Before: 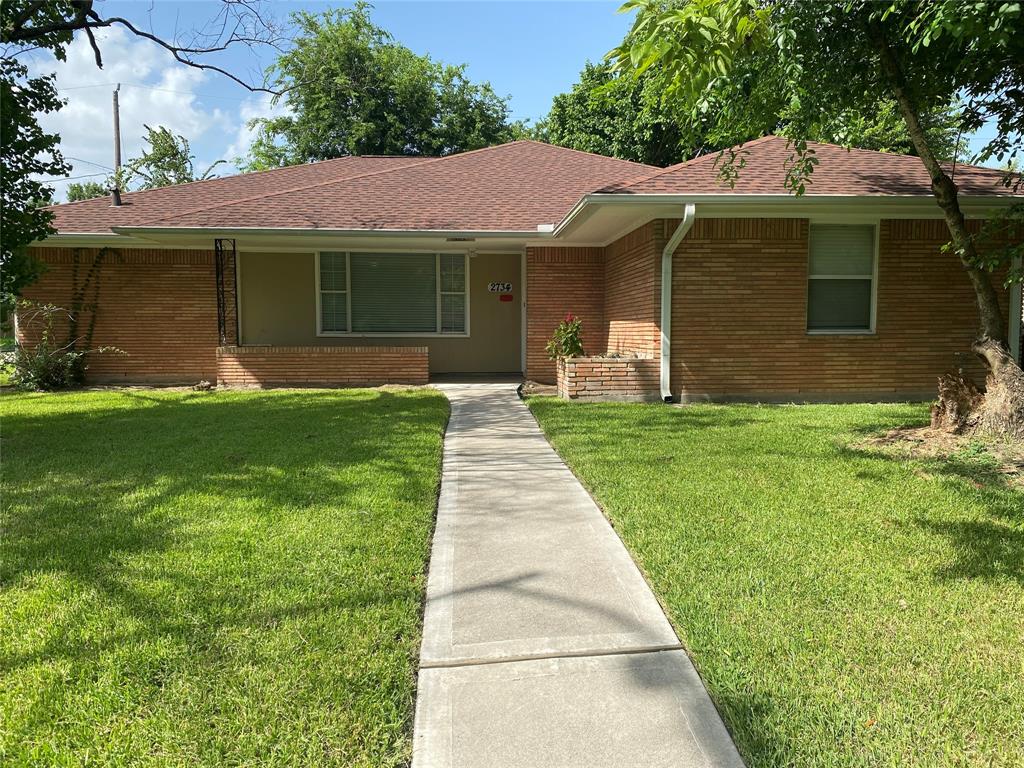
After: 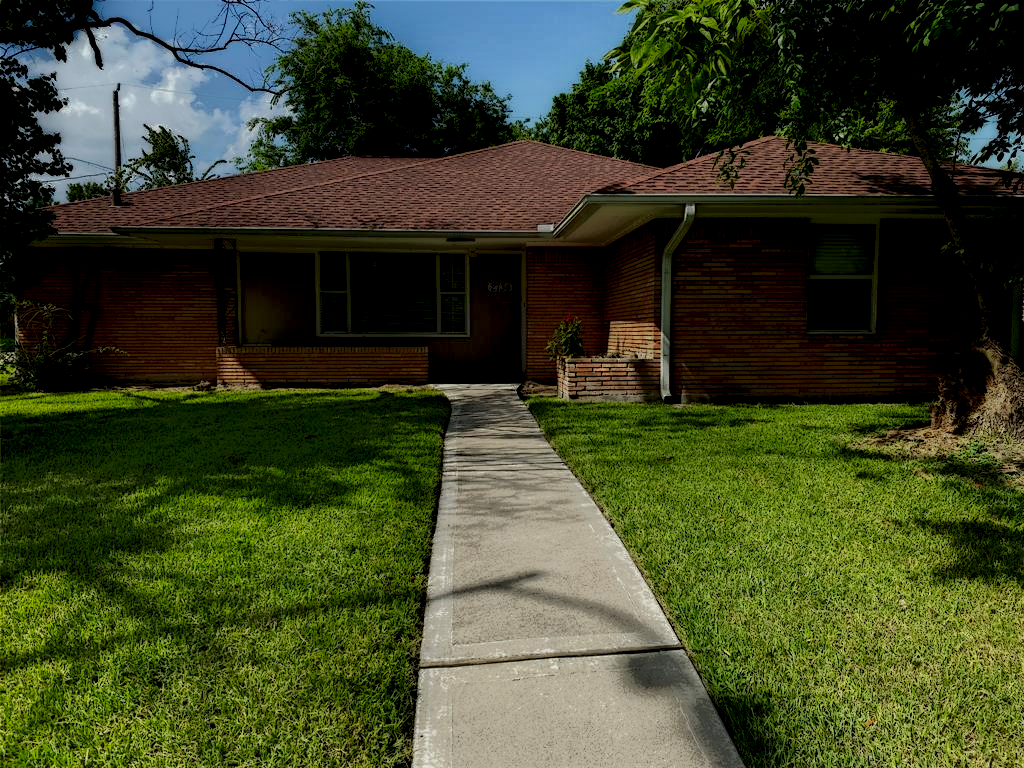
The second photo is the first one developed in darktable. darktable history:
base curve: curves: ch0 [(0, 0) (0.472, 0.455) (1, 1)], preserve colors none
local contrast: highlights 4%, shadows 239%, detail 164%, midtone range 0.008
